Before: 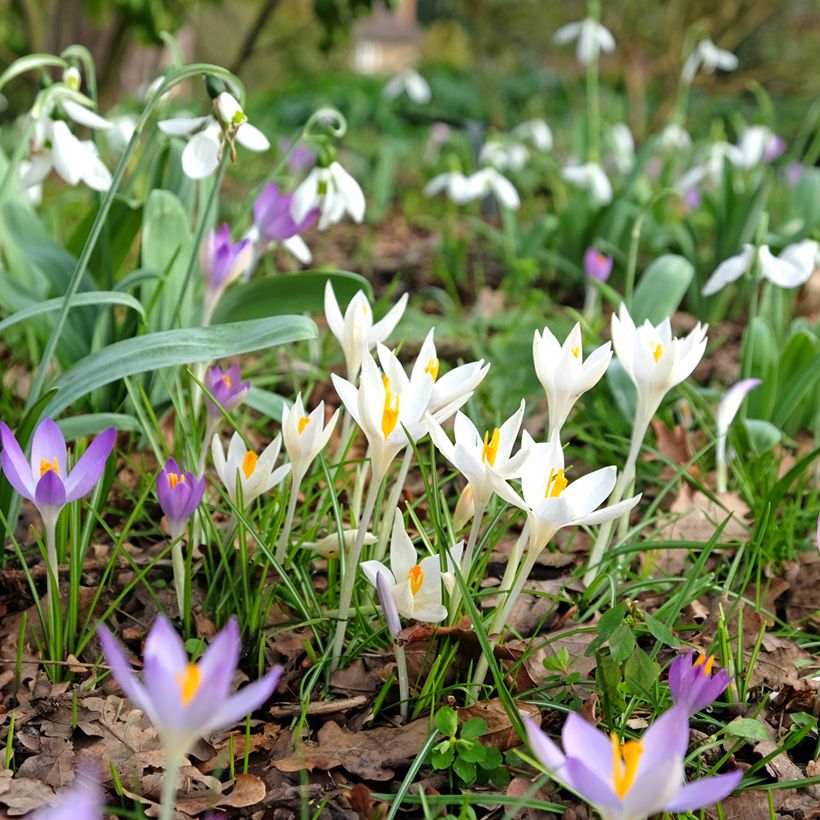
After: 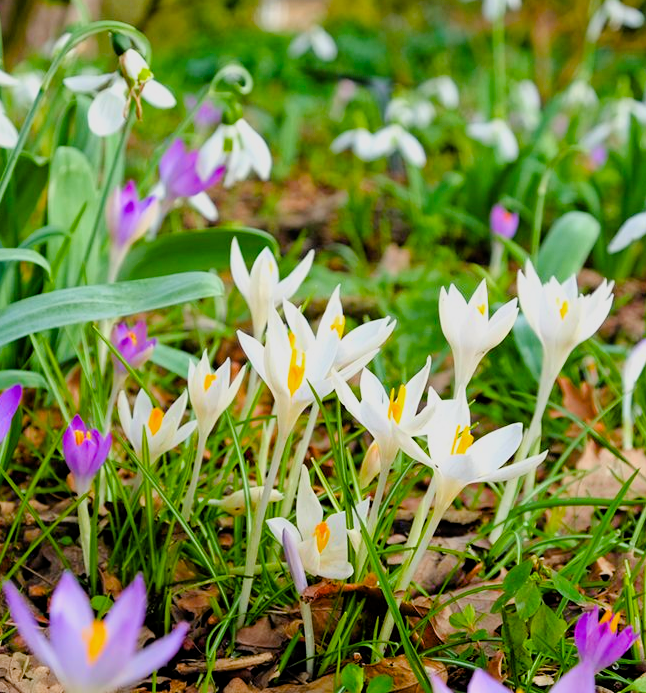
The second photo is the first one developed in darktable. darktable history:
color balance rgb: linear chroma grading › global chroma 20.121%, perceptual saturation grading › global saturation 27.079%, perceptual saturation grading › highlights -28.706%, perceptual saturation grading › mid-tones 15.226%, perceptual saturation grading › shadows 34.312%, perceptual brilliance grading › highlights 8.504%, perceptual brilliance grading › mid-tones 3.477%, perceptual brilliance grading › shadows 2.368%, contrast -19.974%
crop: left 11.518%, top 5.301%, right 9.581%, bottom 10.177%
filmic rgb: black relative exposure -11.73 EV, white relative exposure 5.43 EV, hardness 4.5, latitude 49.47%, contrast 1.143, color science v4 (2020), iterations of high-quality reconstruction 0
